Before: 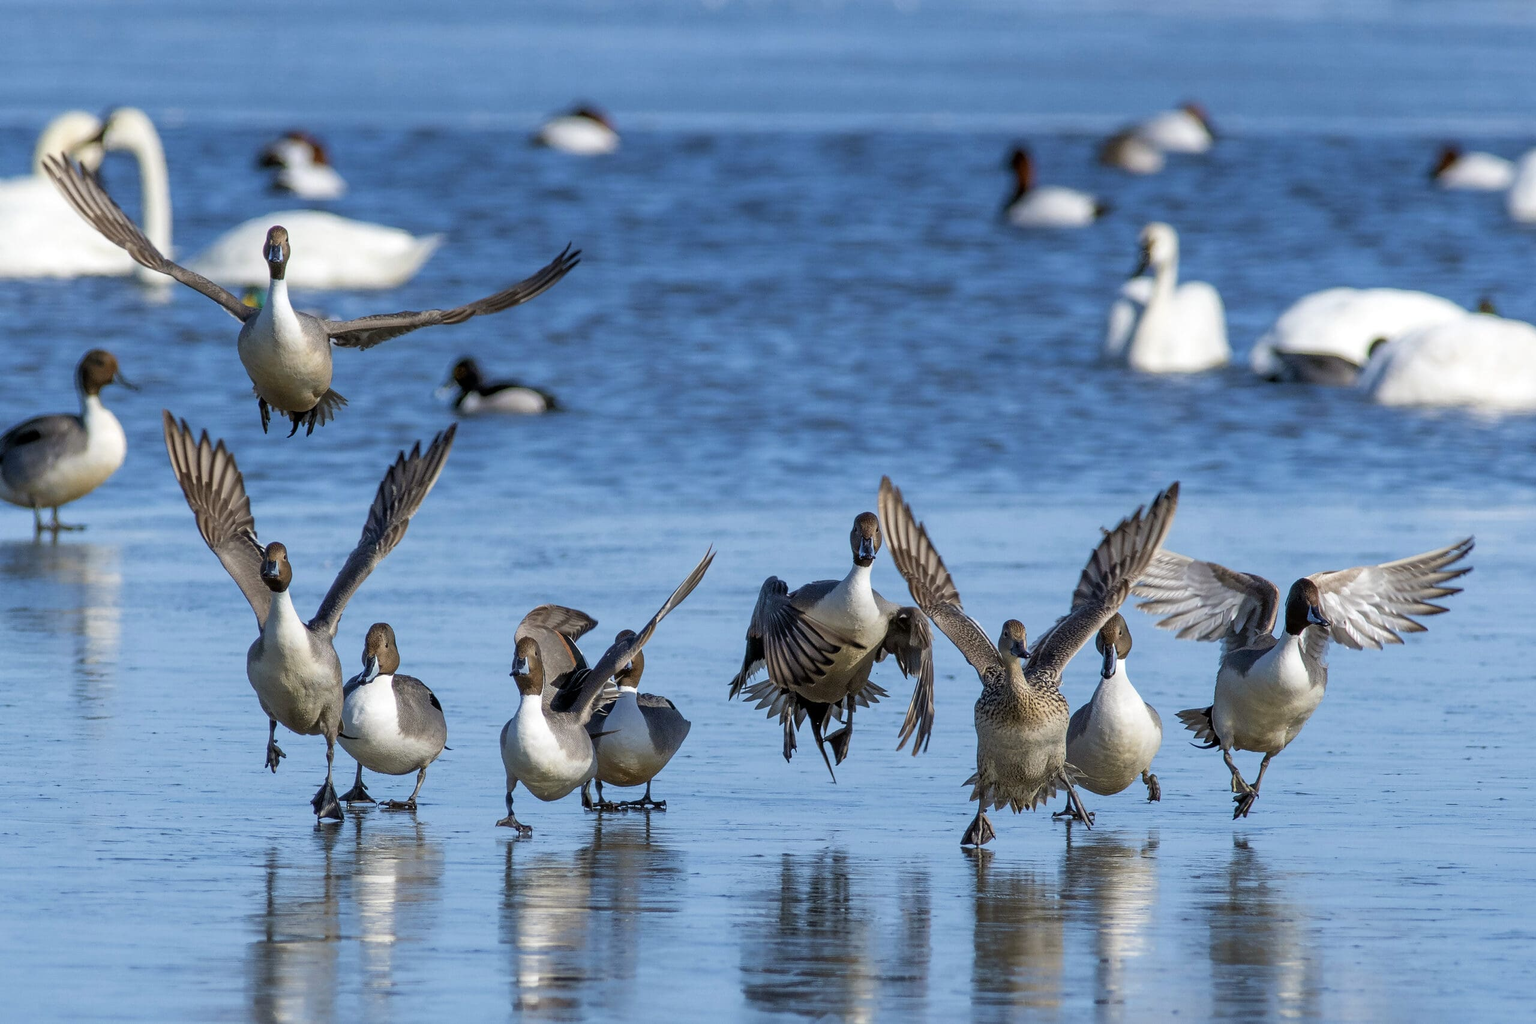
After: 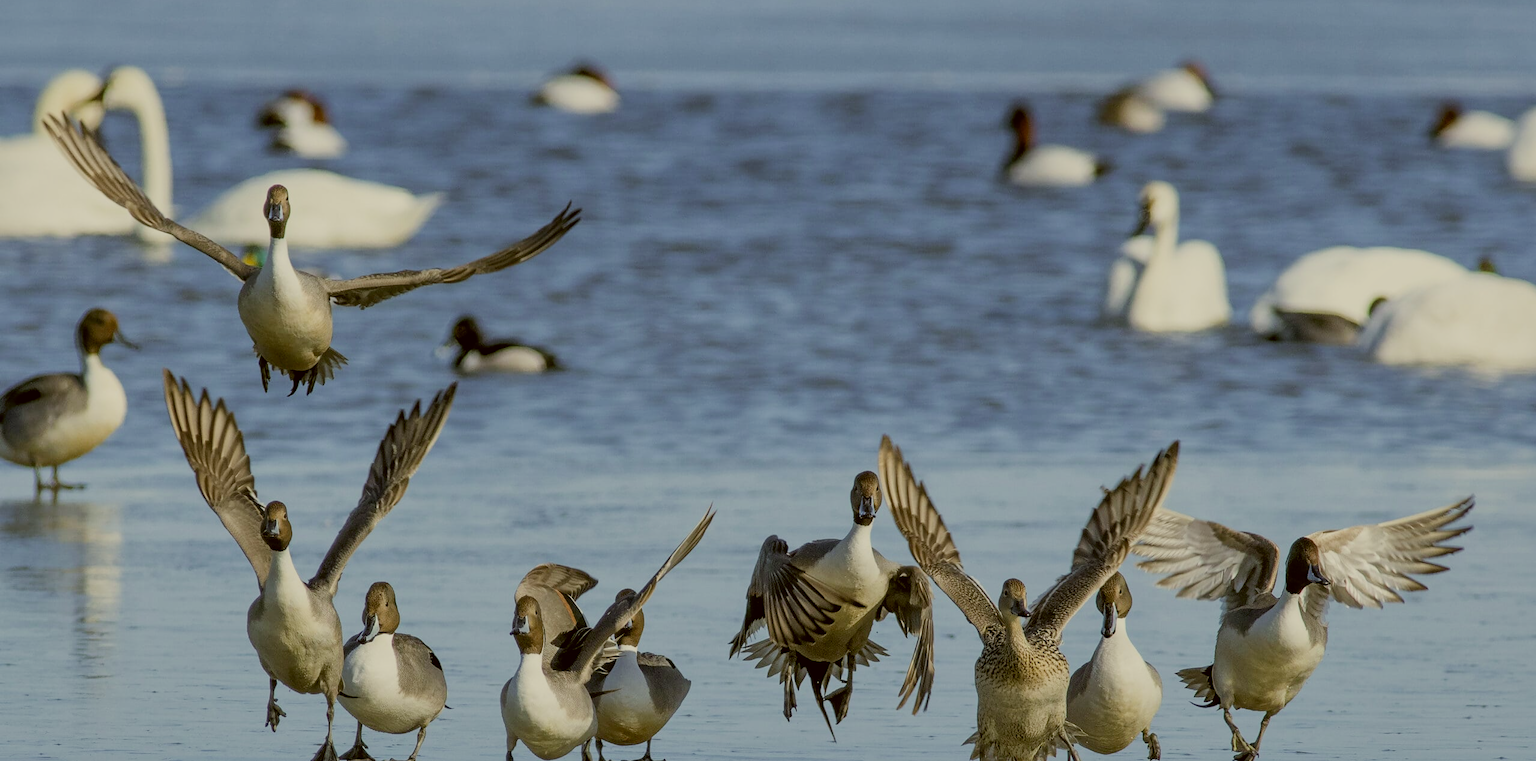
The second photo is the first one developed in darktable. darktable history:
shadows and highlights: on, module defaults
crop: top 4.075%, bottom 21.578%
color correction: highlights a* -1.32, highlights b* 10.25, shadows a* 0.317, shadows b* 19.35
filmic rgb: black relative exposure -7.65 EV, white relative exposure 4.56 EV, hardness 3.61, contrast in shadows safe
